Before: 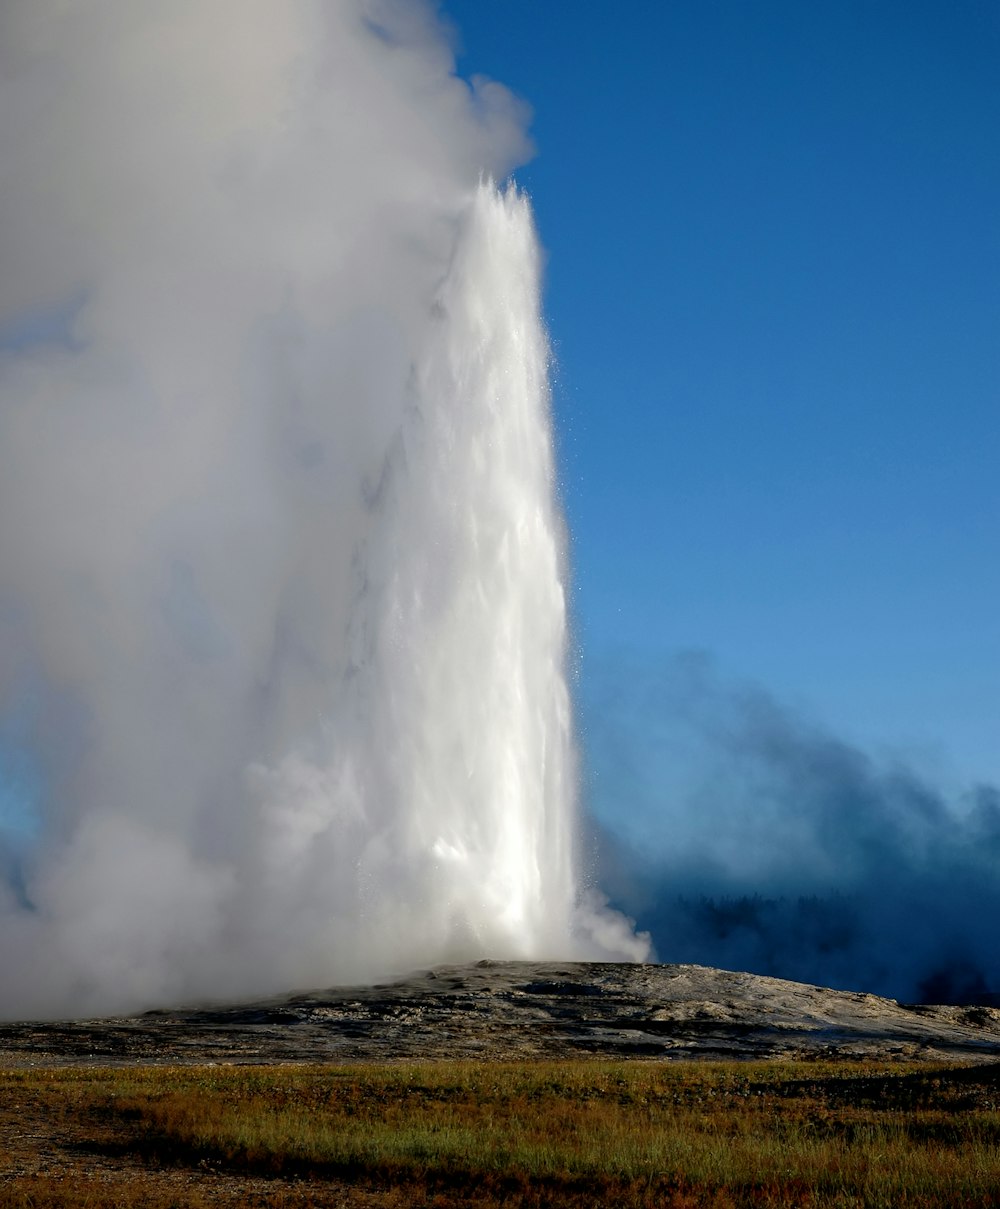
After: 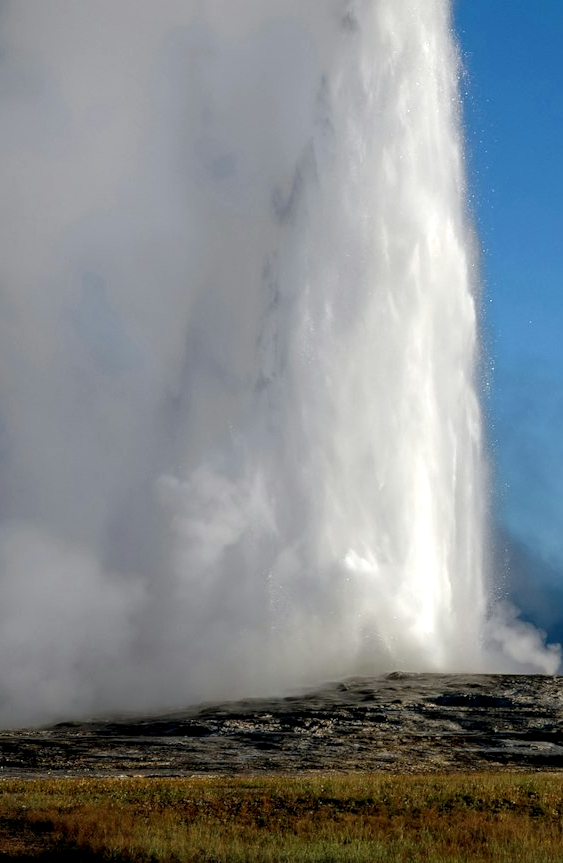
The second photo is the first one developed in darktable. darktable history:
crop: left 8.966%, top 23.852%, right 34.699%, bottom 4.703%
local contrast: on, module defaults
